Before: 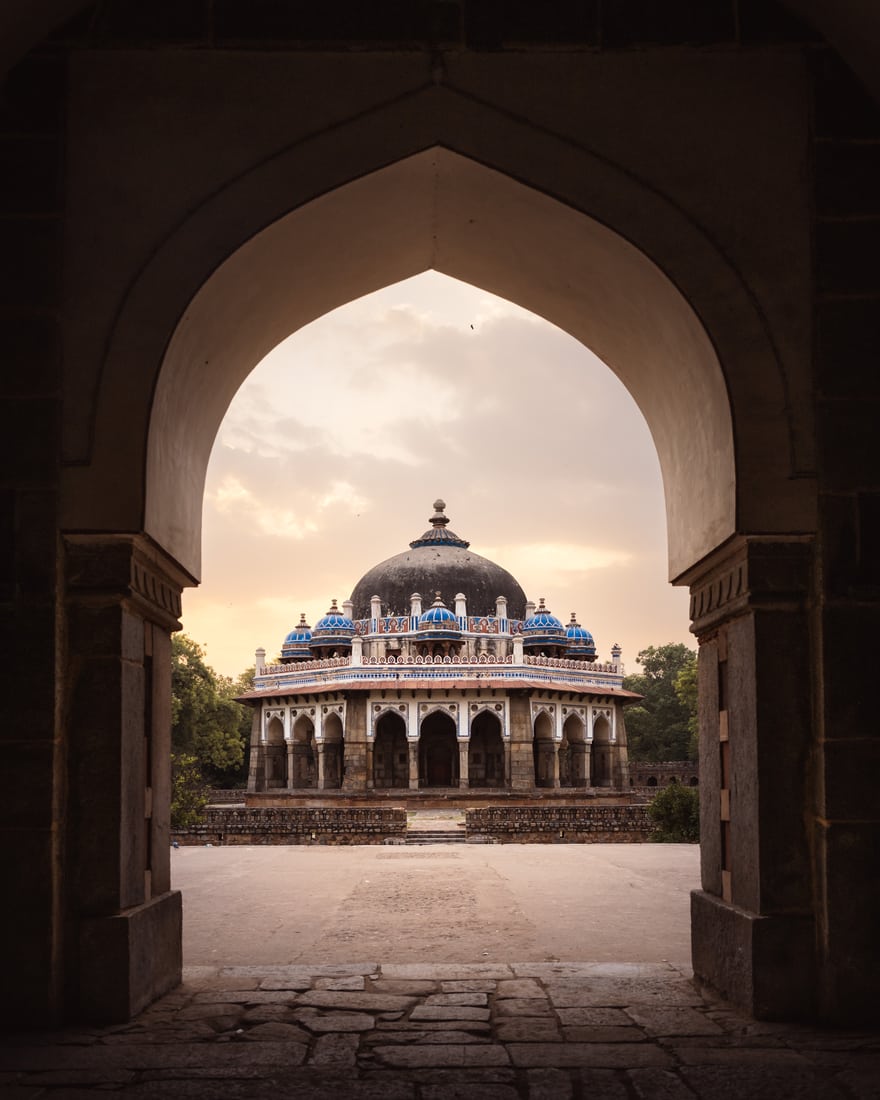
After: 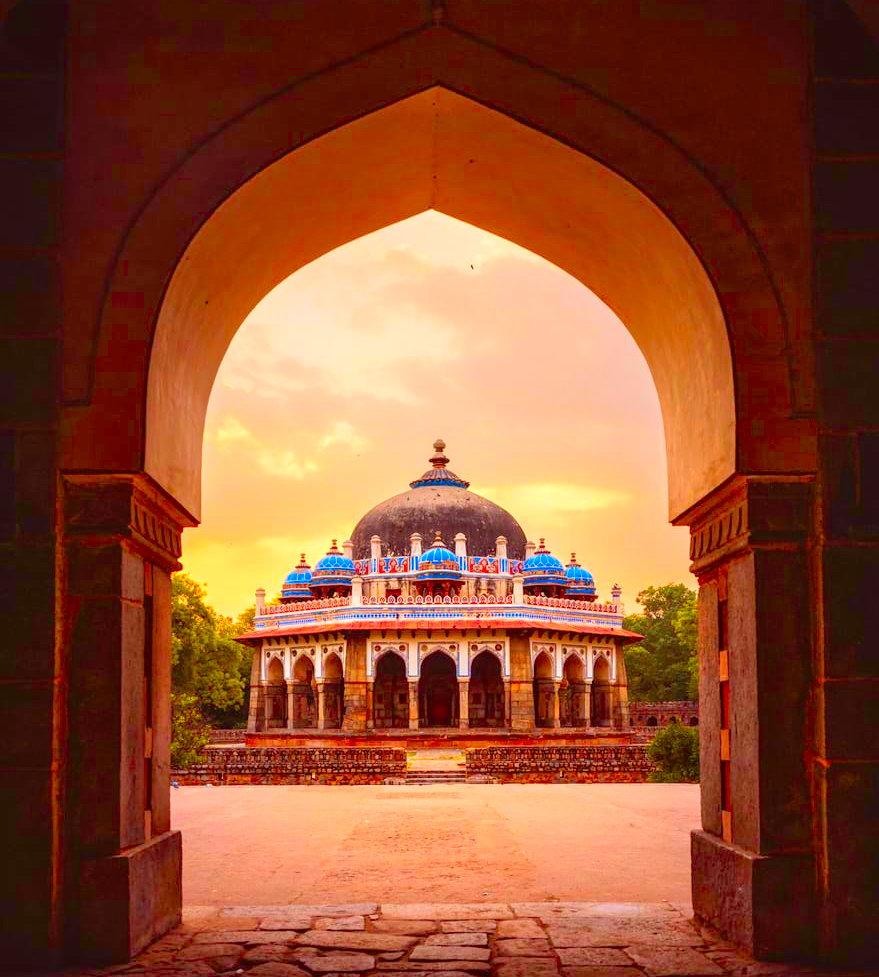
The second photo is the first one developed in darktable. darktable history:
shadows and highlights: radius 336.76, shadows 29.13, soften with gaussian
color correction: highlights b* -0.027, saturation 3
levels: levels [0, 0.43, 0.984]
crop and rotate: top 5.458%, bottom 5.648%
local contrast: on, module defaults
